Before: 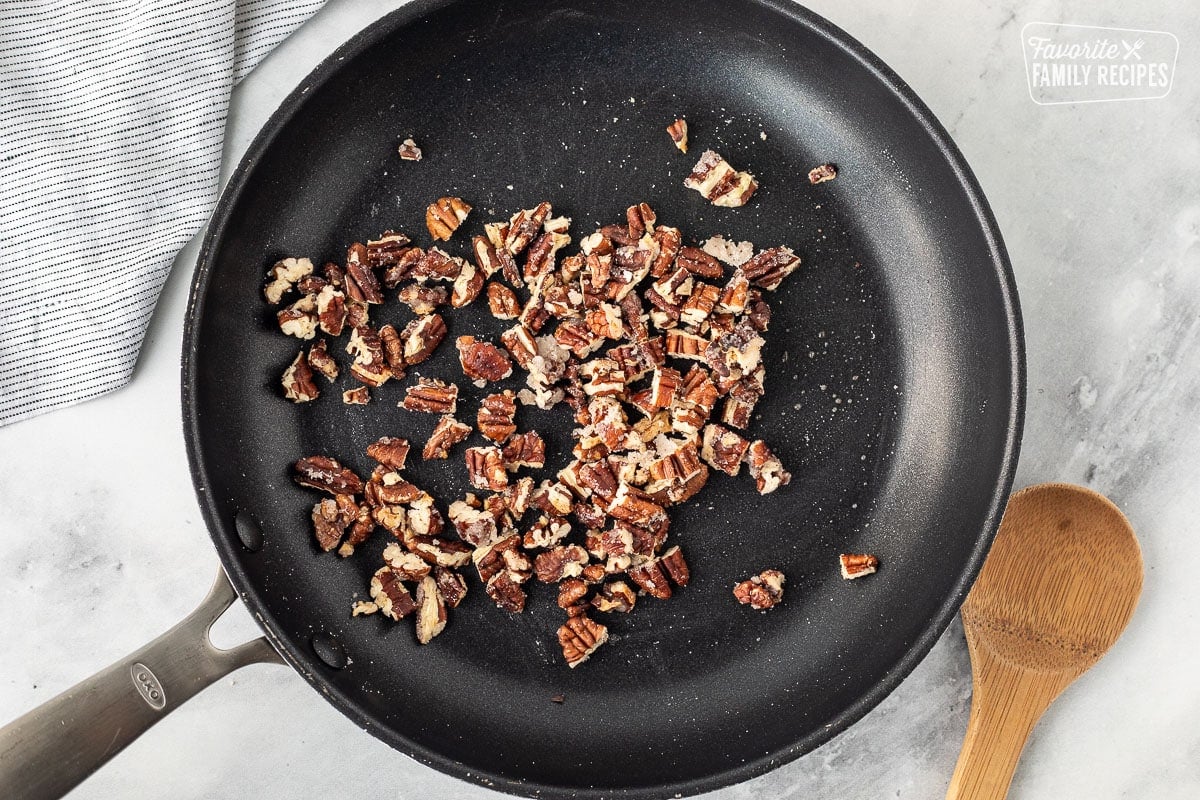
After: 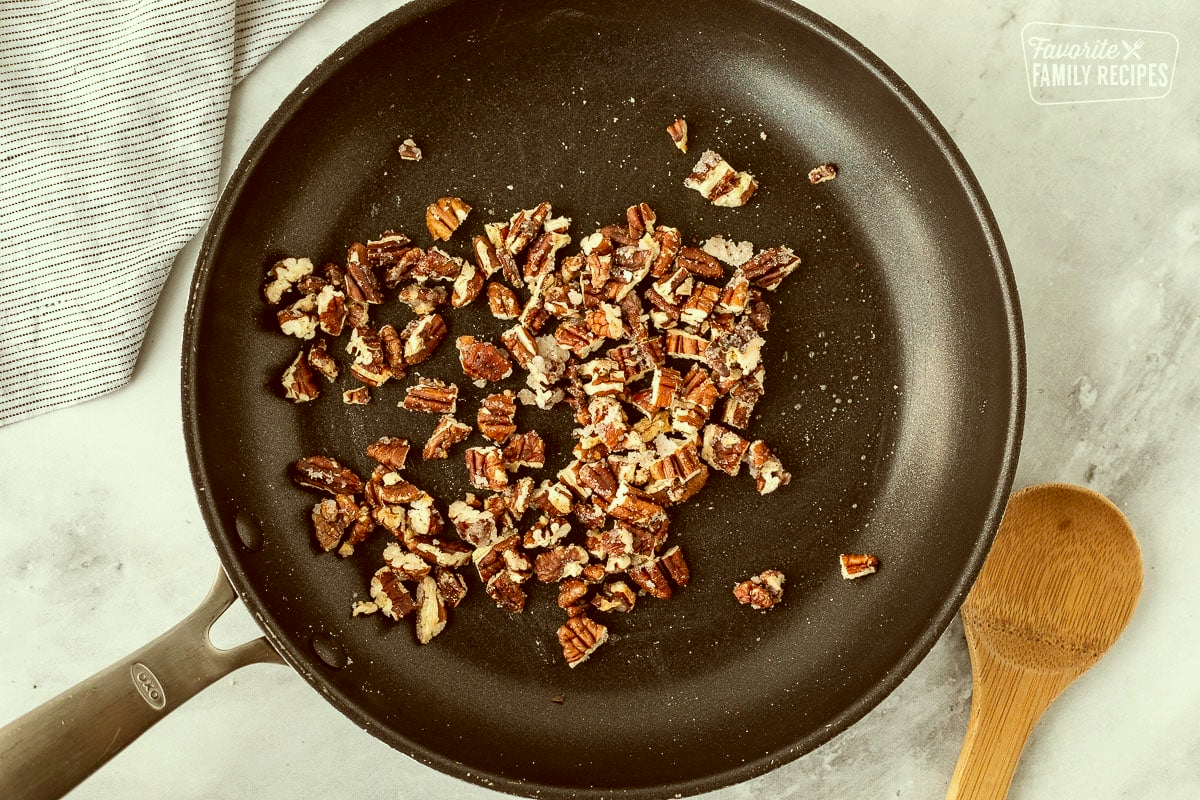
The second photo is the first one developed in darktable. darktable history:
color correction: highlights a* -6.26, highlights b* 9.21, shadows a* 9.97, shadows b* 23.86
